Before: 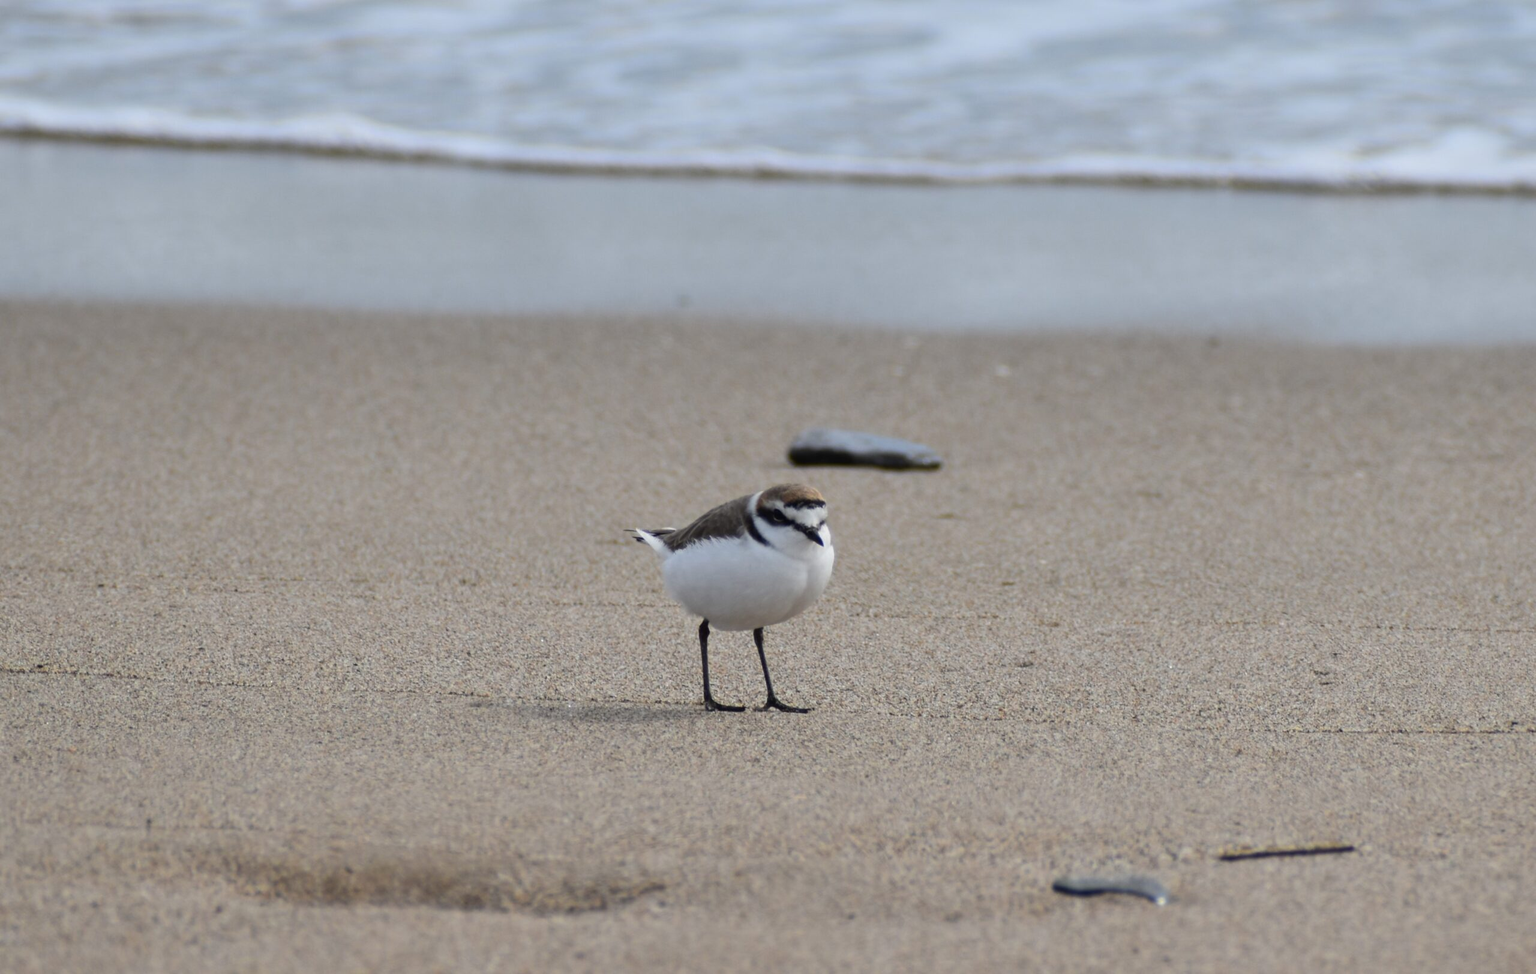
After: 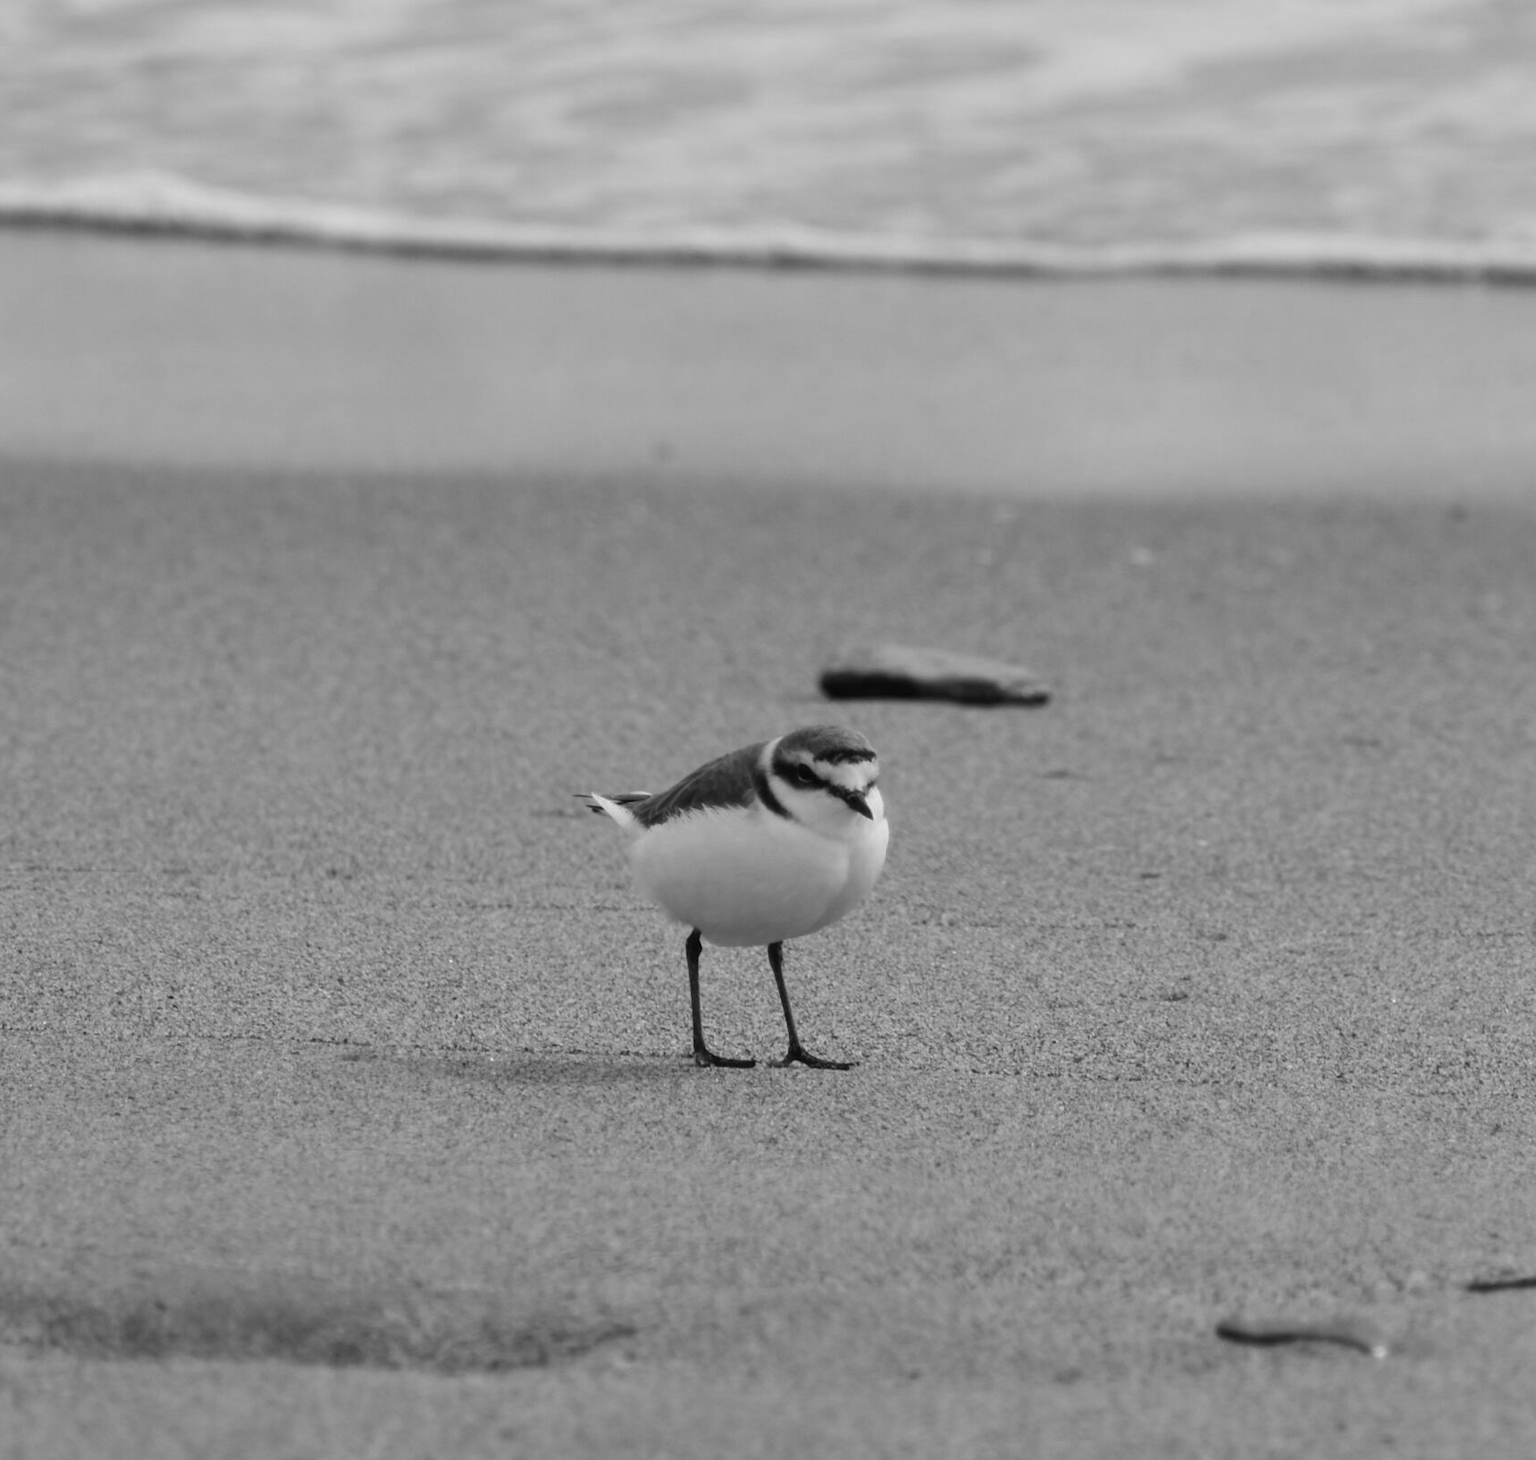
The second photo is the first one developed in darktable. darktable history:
color calibration: output gray [0.253, 0.26, 0.487, 0], gray › normalize channels true, illuminant same as pipeline (D50), adaptation XYZ, x 0.346, y 0.359, gamut compression 0
crop and rotate: left 15.754%, right 17.579%
